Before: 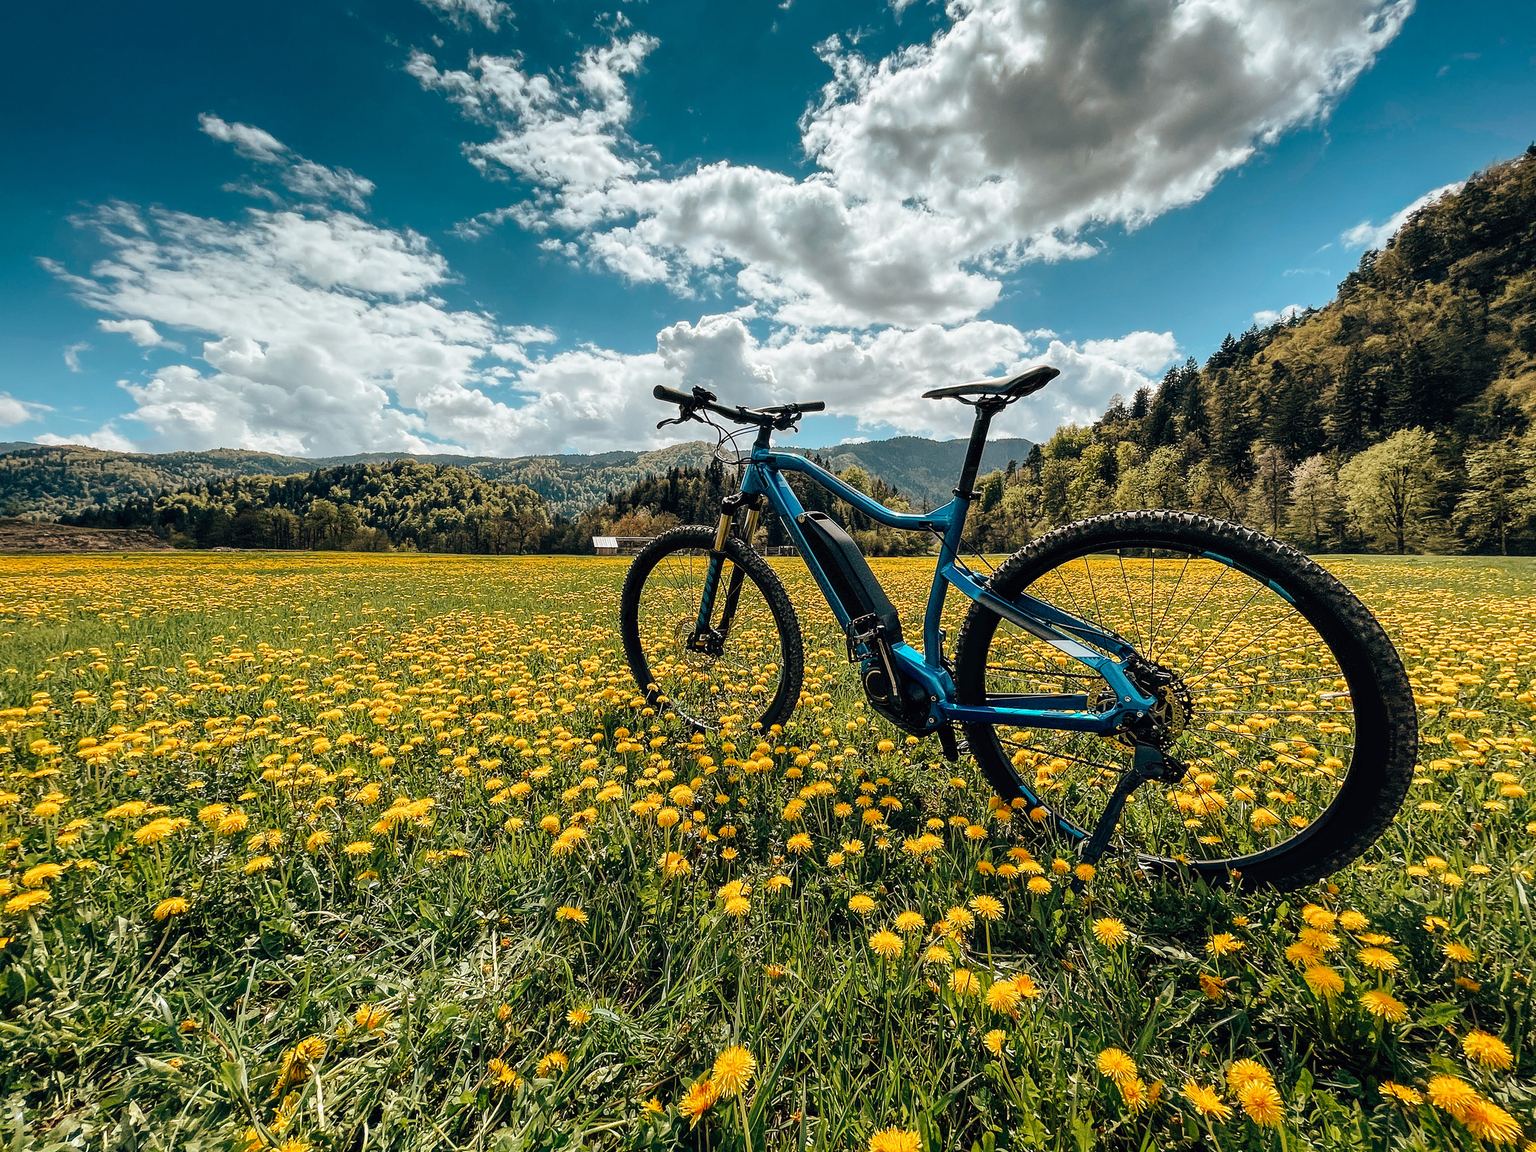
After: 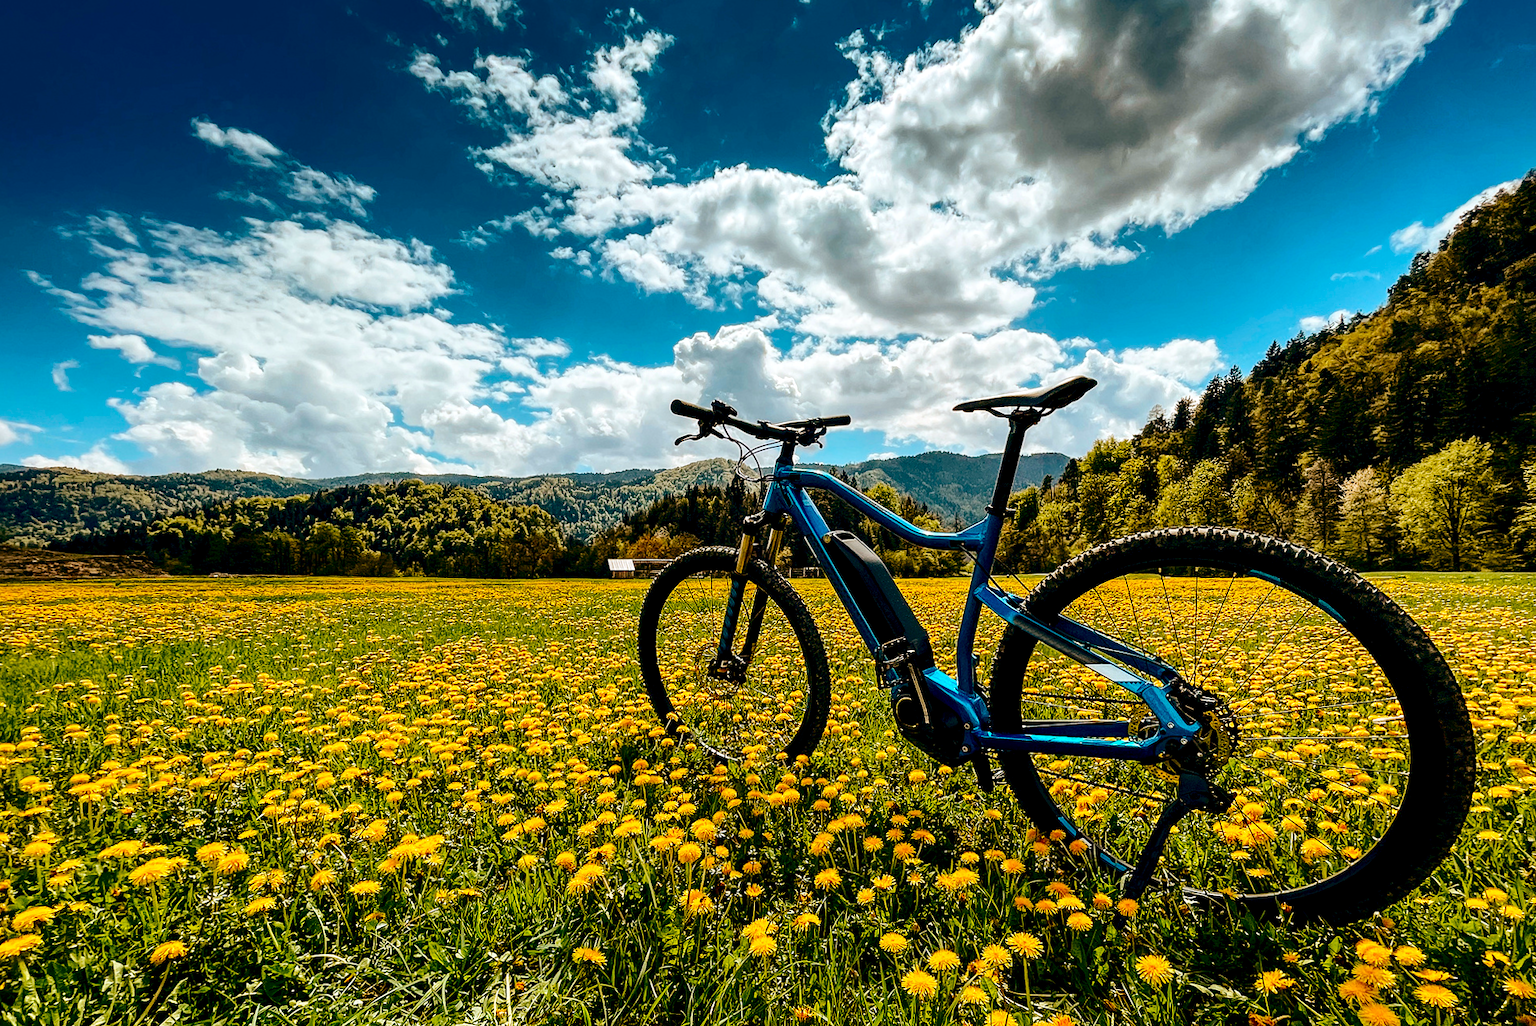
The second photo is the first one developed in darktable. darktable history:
exposure: black level correction 0.007, exposure 0.104 EV, compensate exposure bias true, compensate highlight preservation false
crop and rotate: angle 0.433°, left 0.367%, right 3.351%, bottom 14.167%
tone equalizer: -7 EV 0.124 EV, edges refinement/feathering 500, mask exposure compensation -1.57 EV, preserve details no
contrast brightness saturation: contrast 0.24, brightness -0.23, saturation 0.137
shadows and highlights: shadows 25.55, highlights -23.83
color balance rgb: highlights gain › chroma 0.159%, highlights gain › hue 329.85°, perceptual saturation grading › global saturation 30.742%, perceptual brilliance grading › mid-tones 9.691%, perceptual brilliance grading › shadows 15.486%, global vibrance 5.989%
